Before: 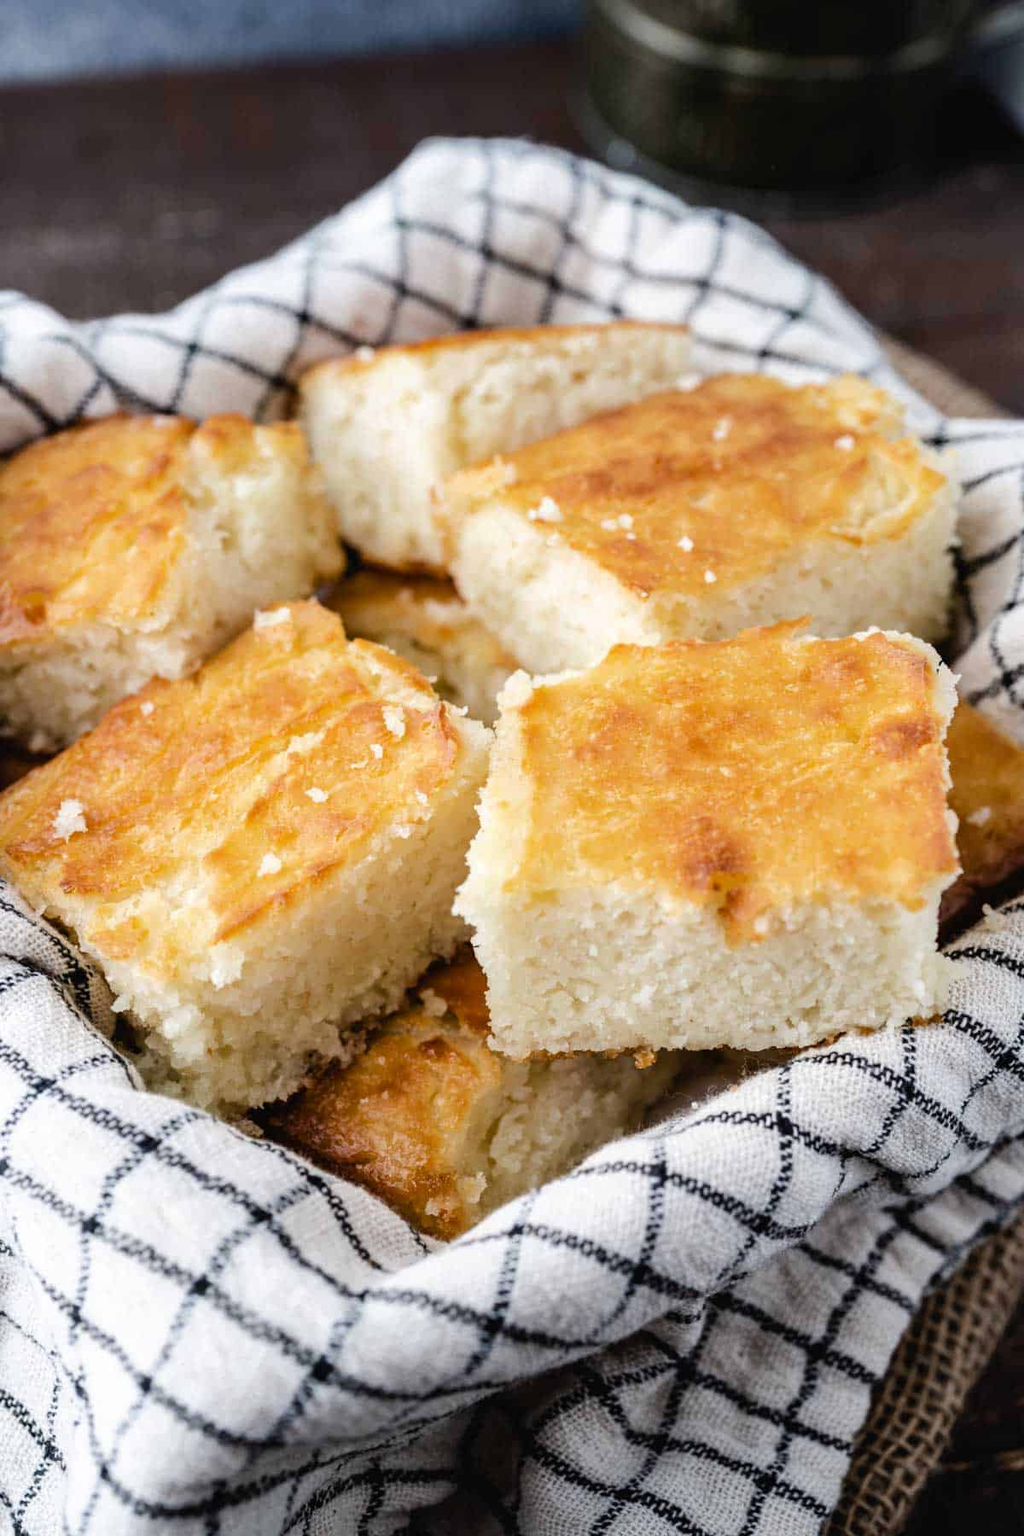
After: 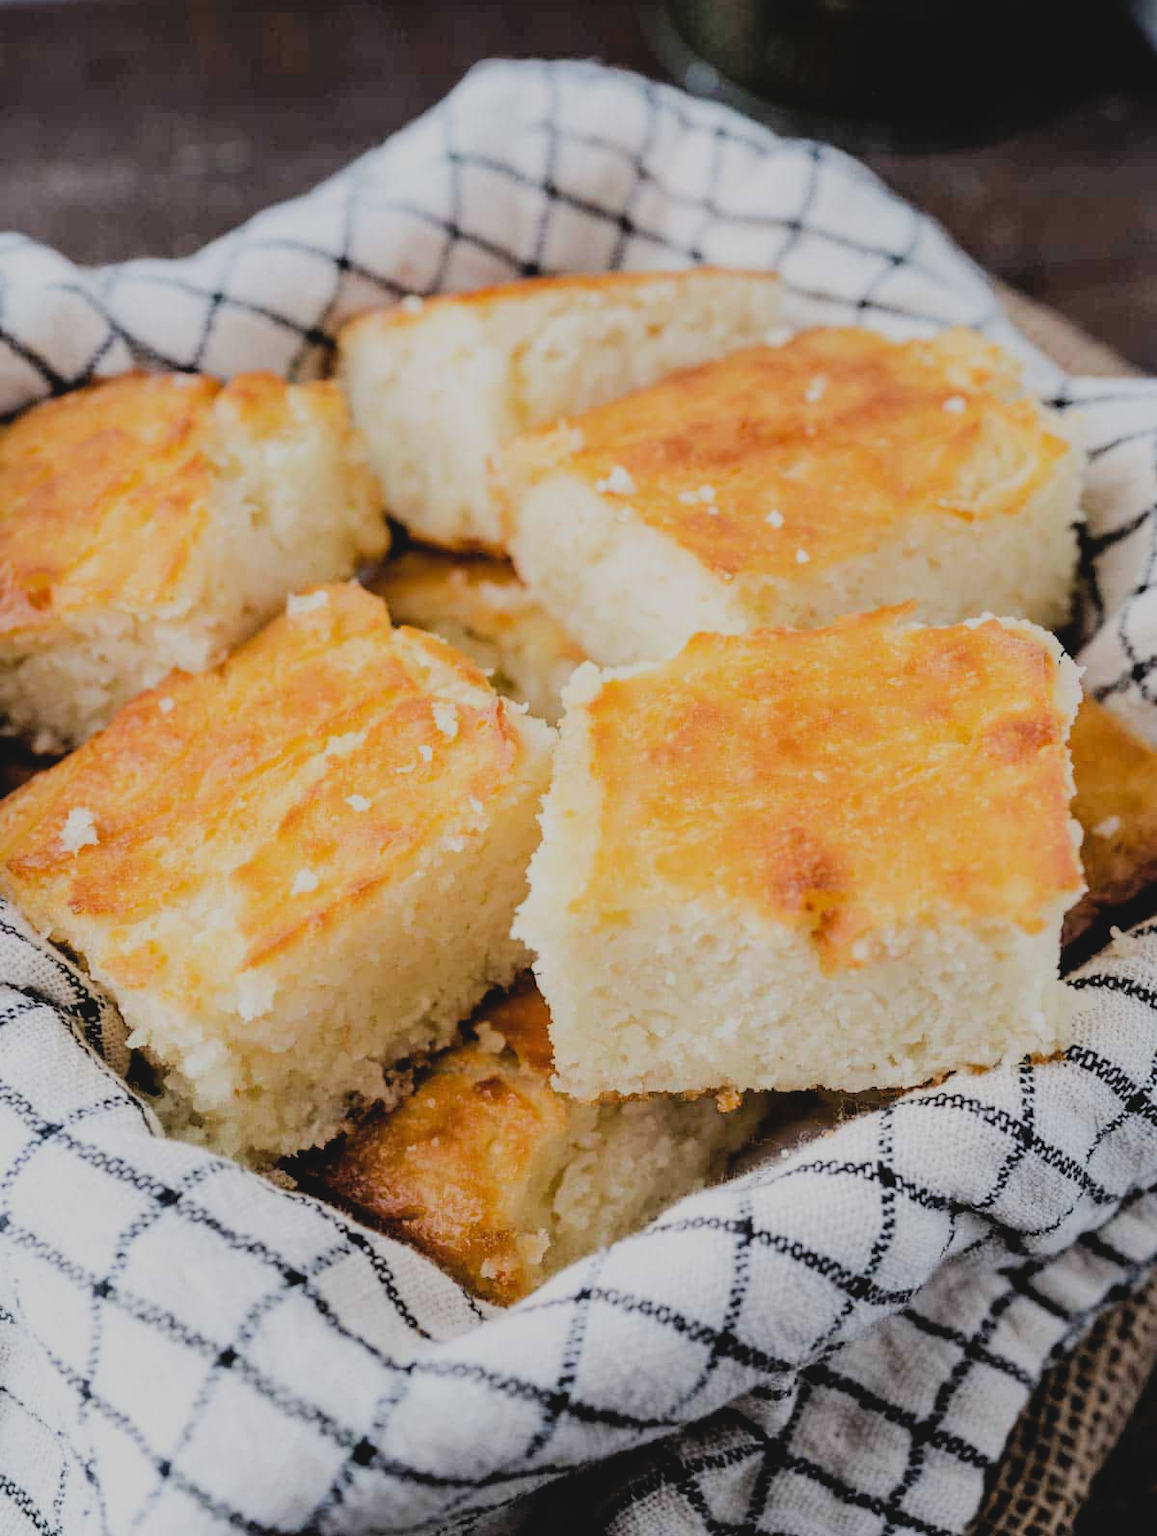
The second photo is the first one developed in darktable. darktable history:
crop and rotate: top 5.513%, bottom 5.946%
contrast brightness saturation: contrast -0.09, brightness 0.055, saturation 0.083
filmic rgb: black relative exposure -6.97 EV, white relative exposure 5.65 EV, threshold 5.94 EV, hardness 2.85, enable highlight reconstruction true
